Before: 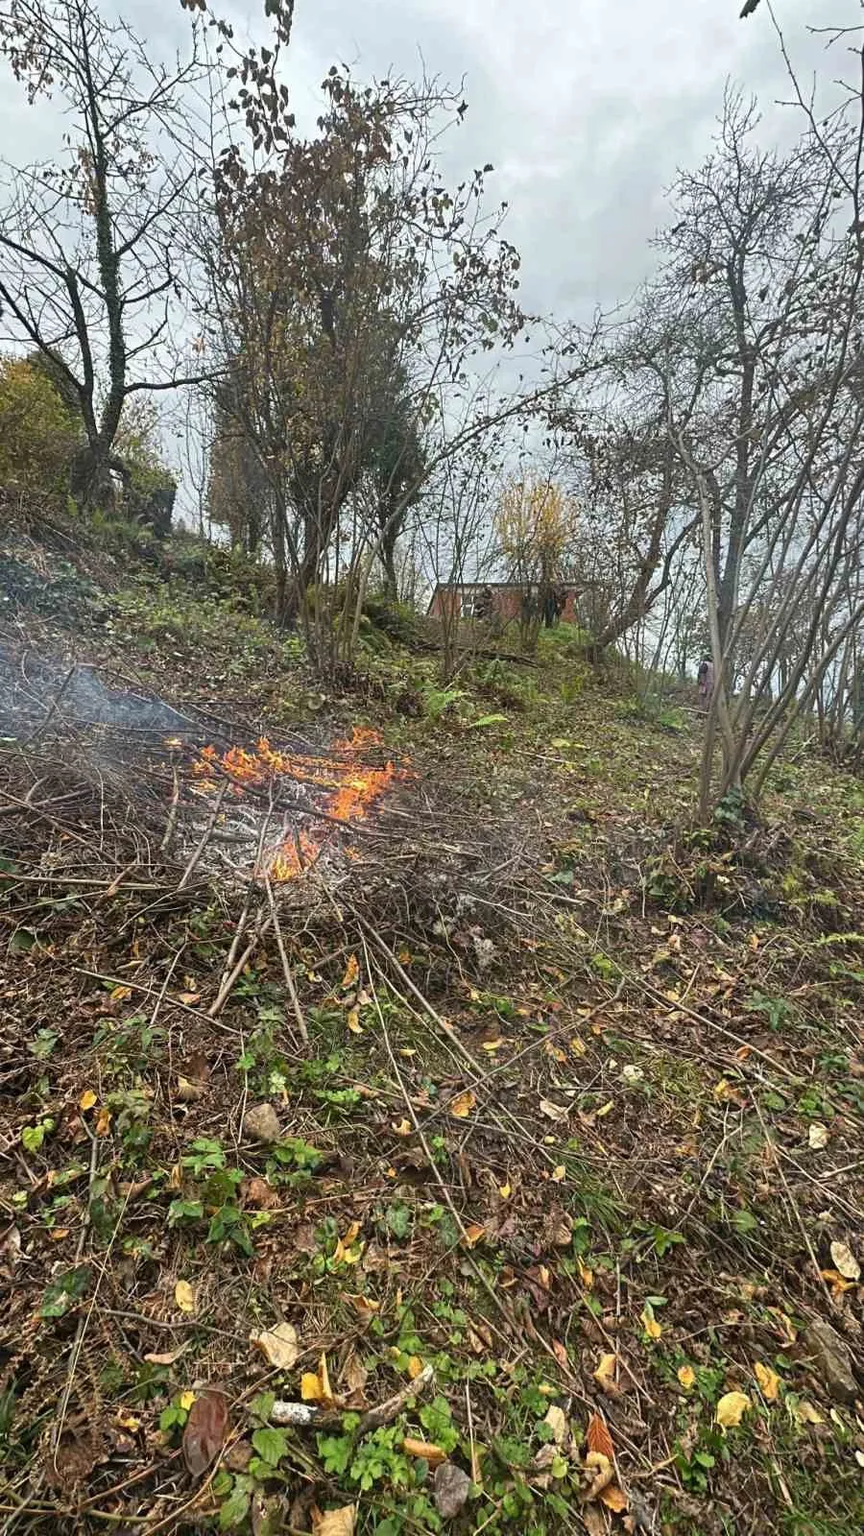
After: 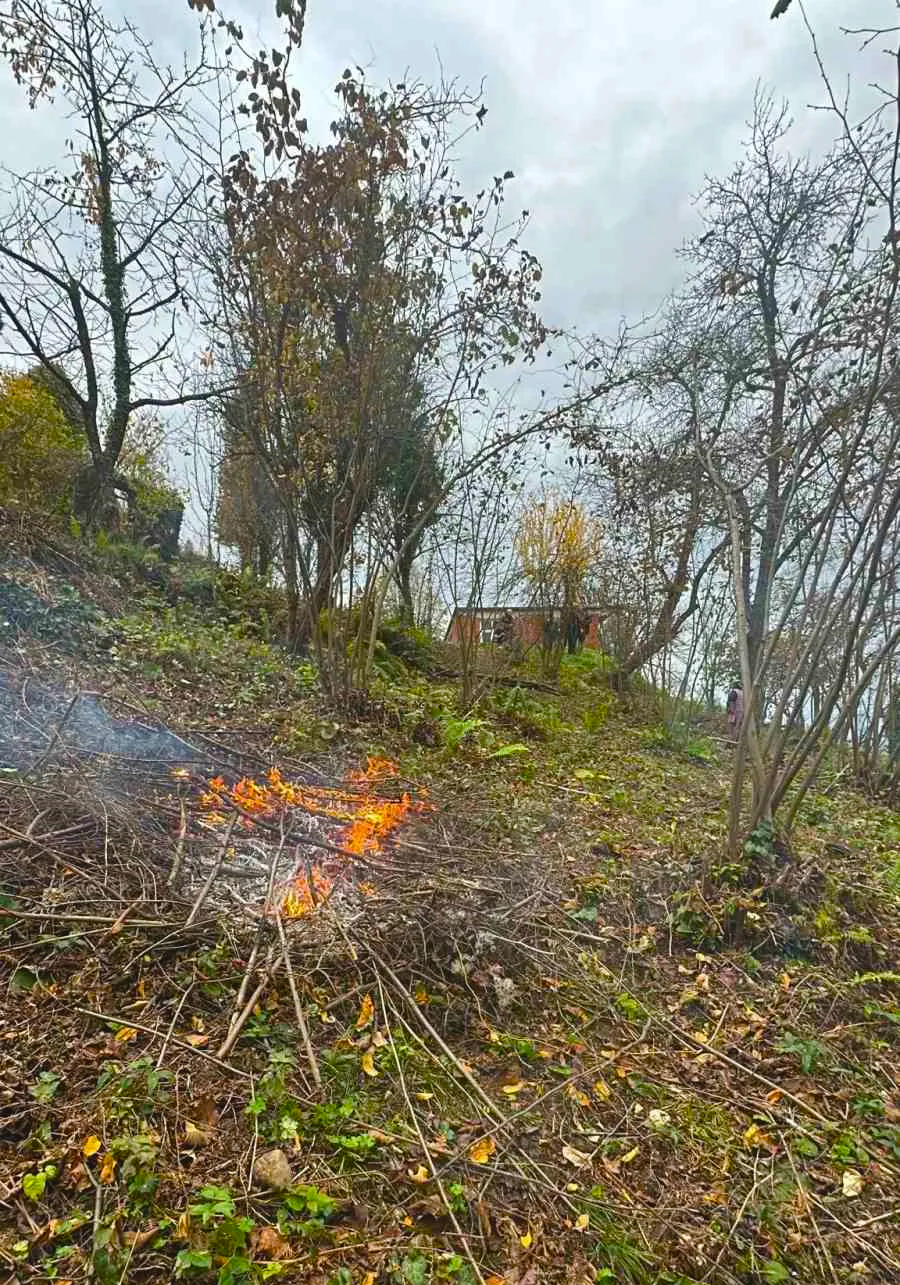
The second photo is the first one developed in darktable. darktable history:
crop: bottom 19.655%
color balance rgb: global offset › luminance 0.488%, perceptual saturation grading › global saturation 36.54%, perceptual saturation grading › shadows 35.974%
